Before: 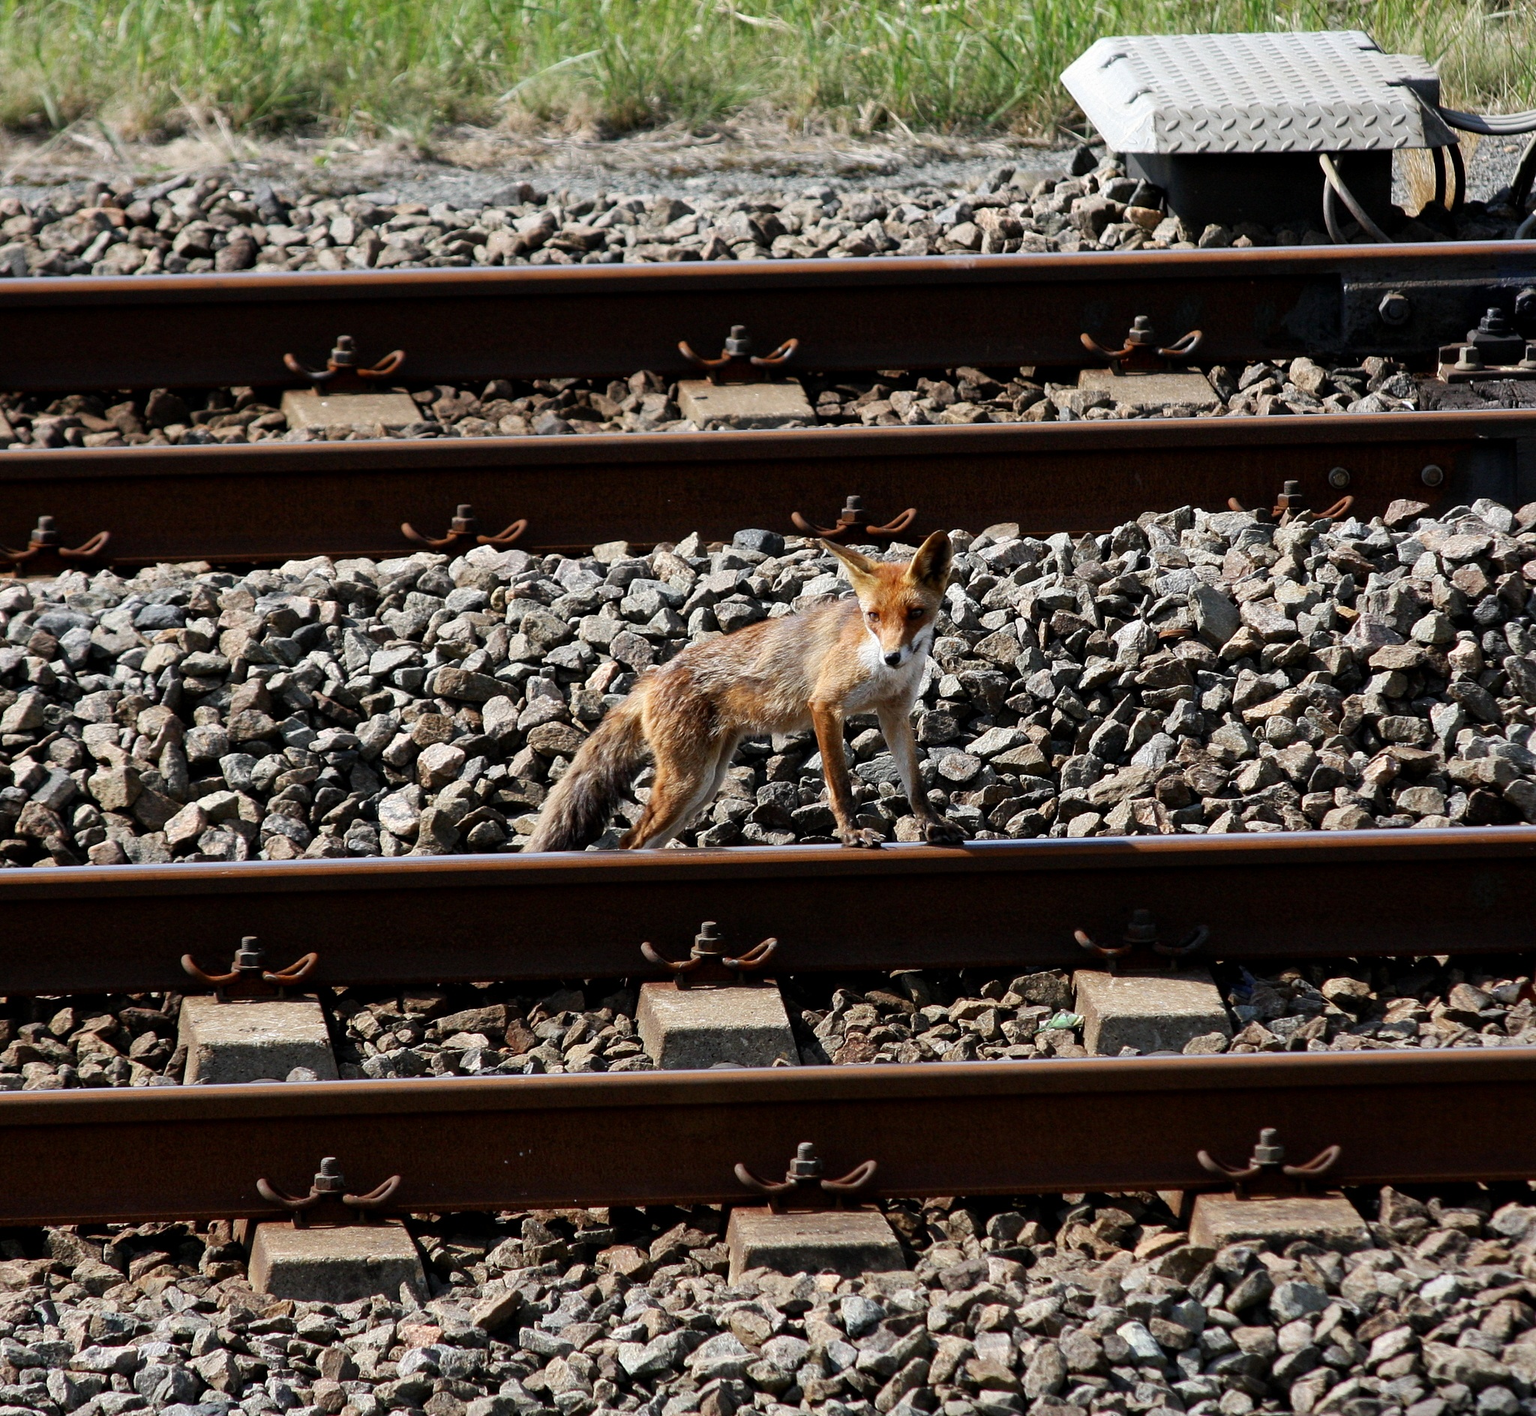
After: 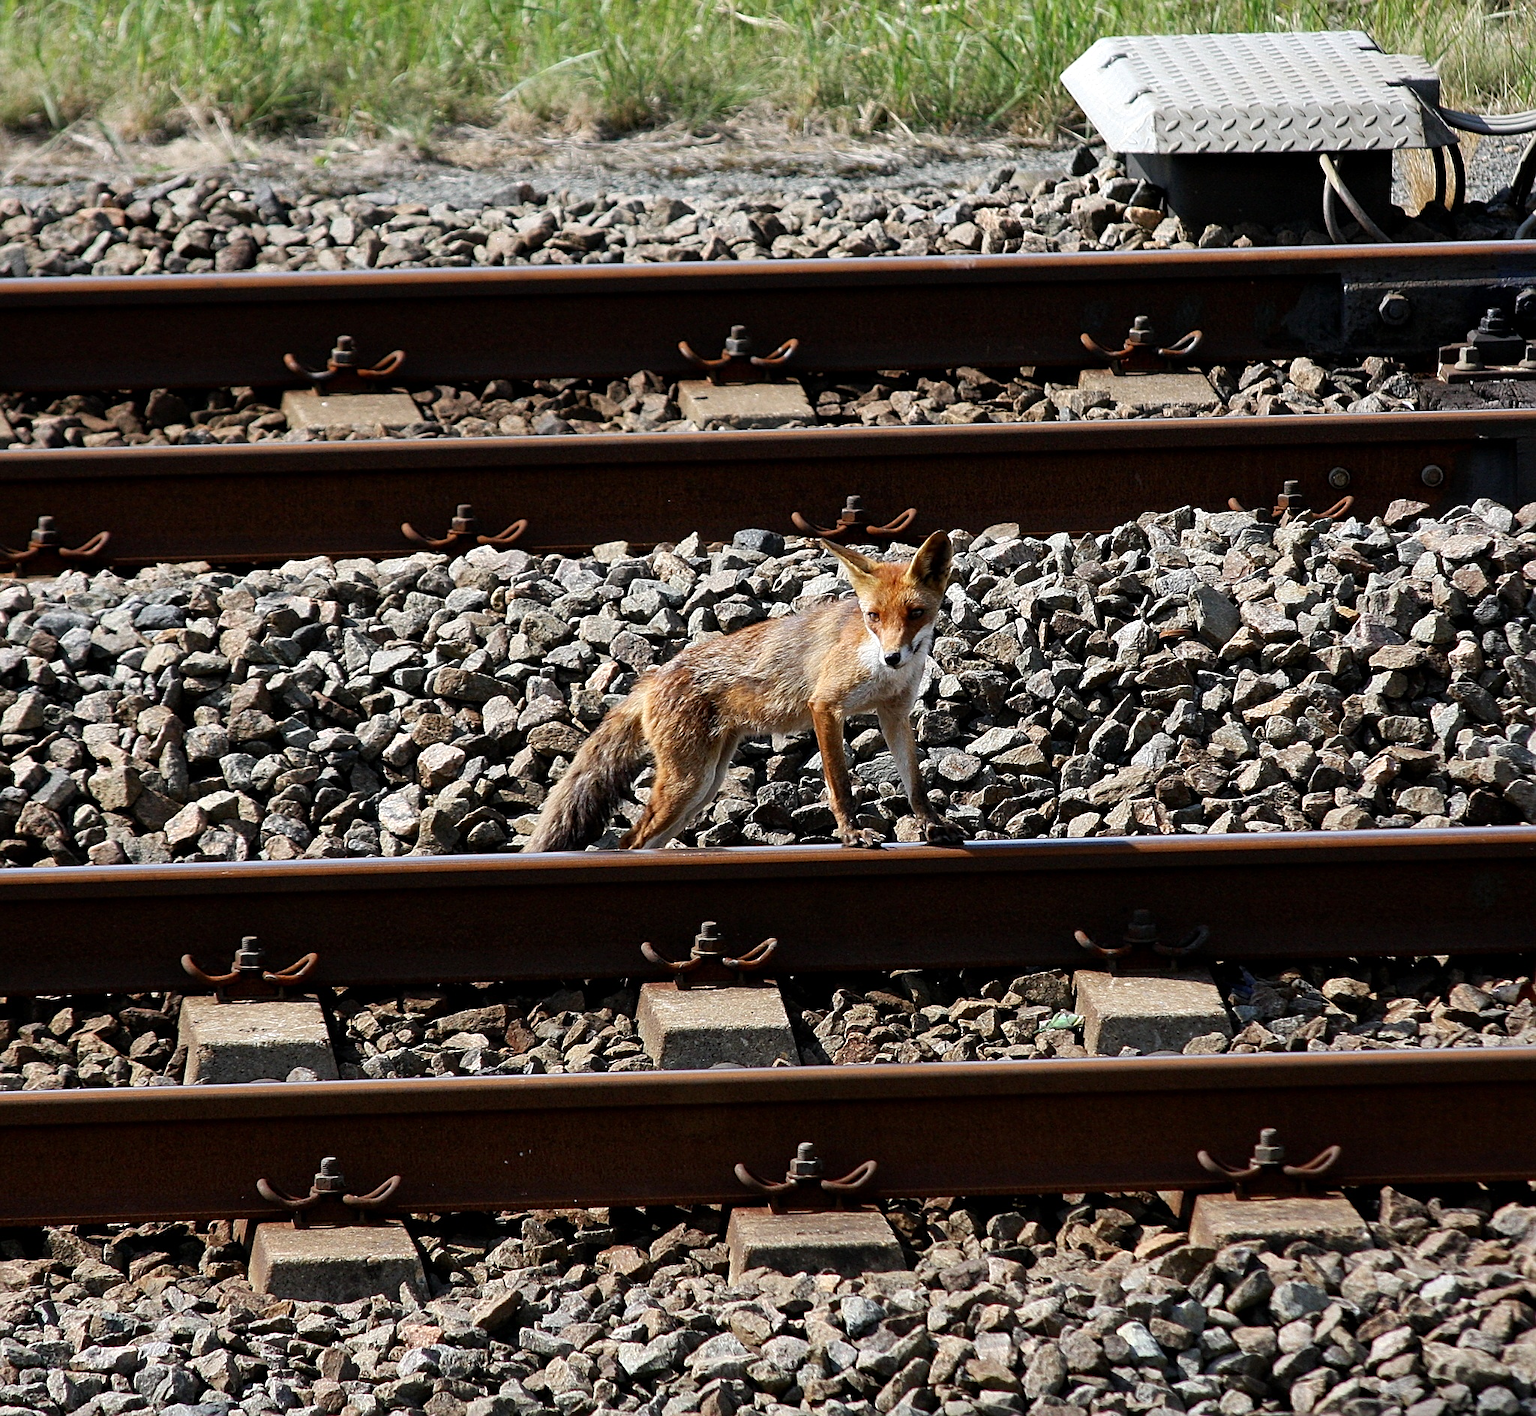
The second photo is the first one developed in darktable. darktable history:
levels: levels [0, 0.492, 0.984]
white balance: emerald 1
sharpen: on, module defaults
